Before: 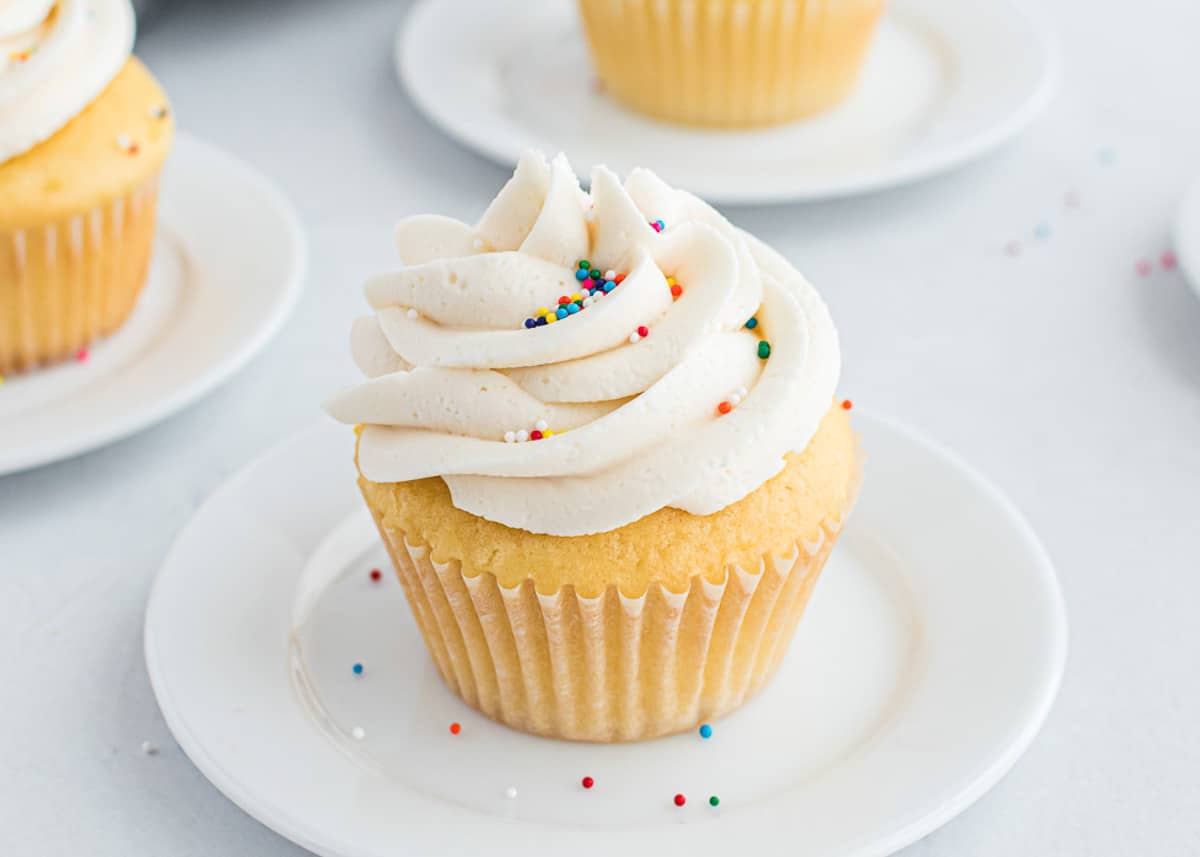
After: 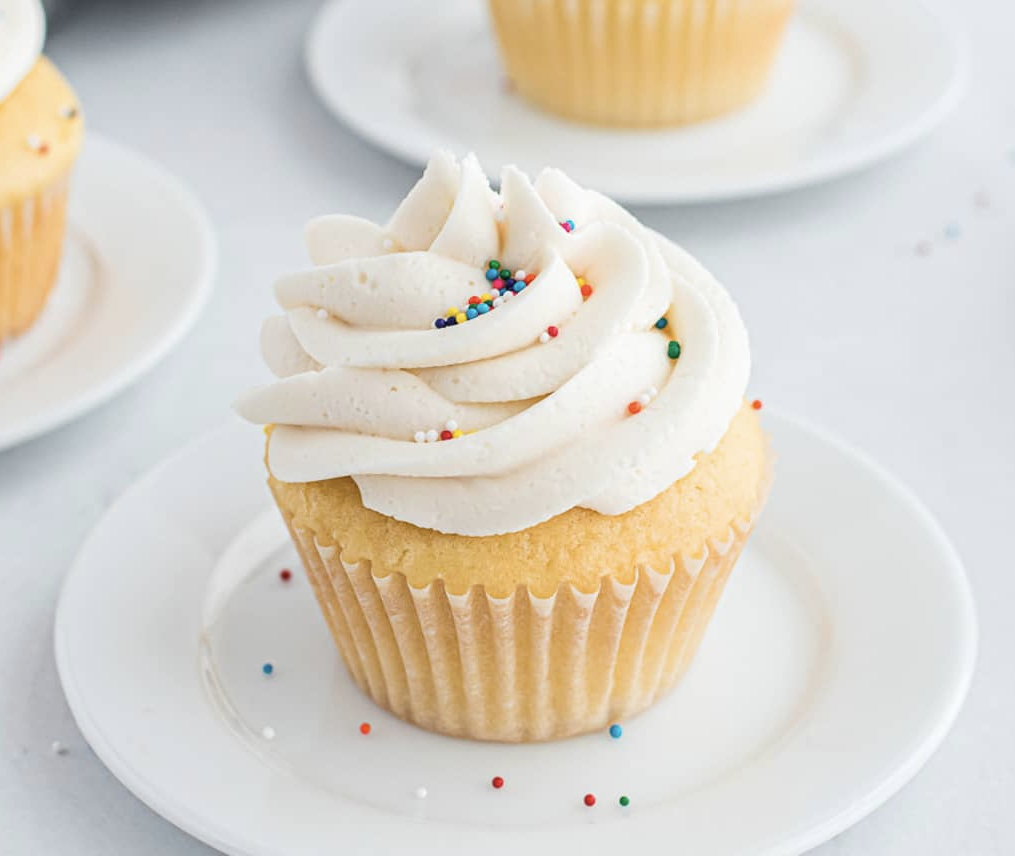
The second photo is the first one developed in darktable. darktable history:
crop: left 7.543%, right 7.805%
color correction: highlights b* -0.033, saturation 0.81
